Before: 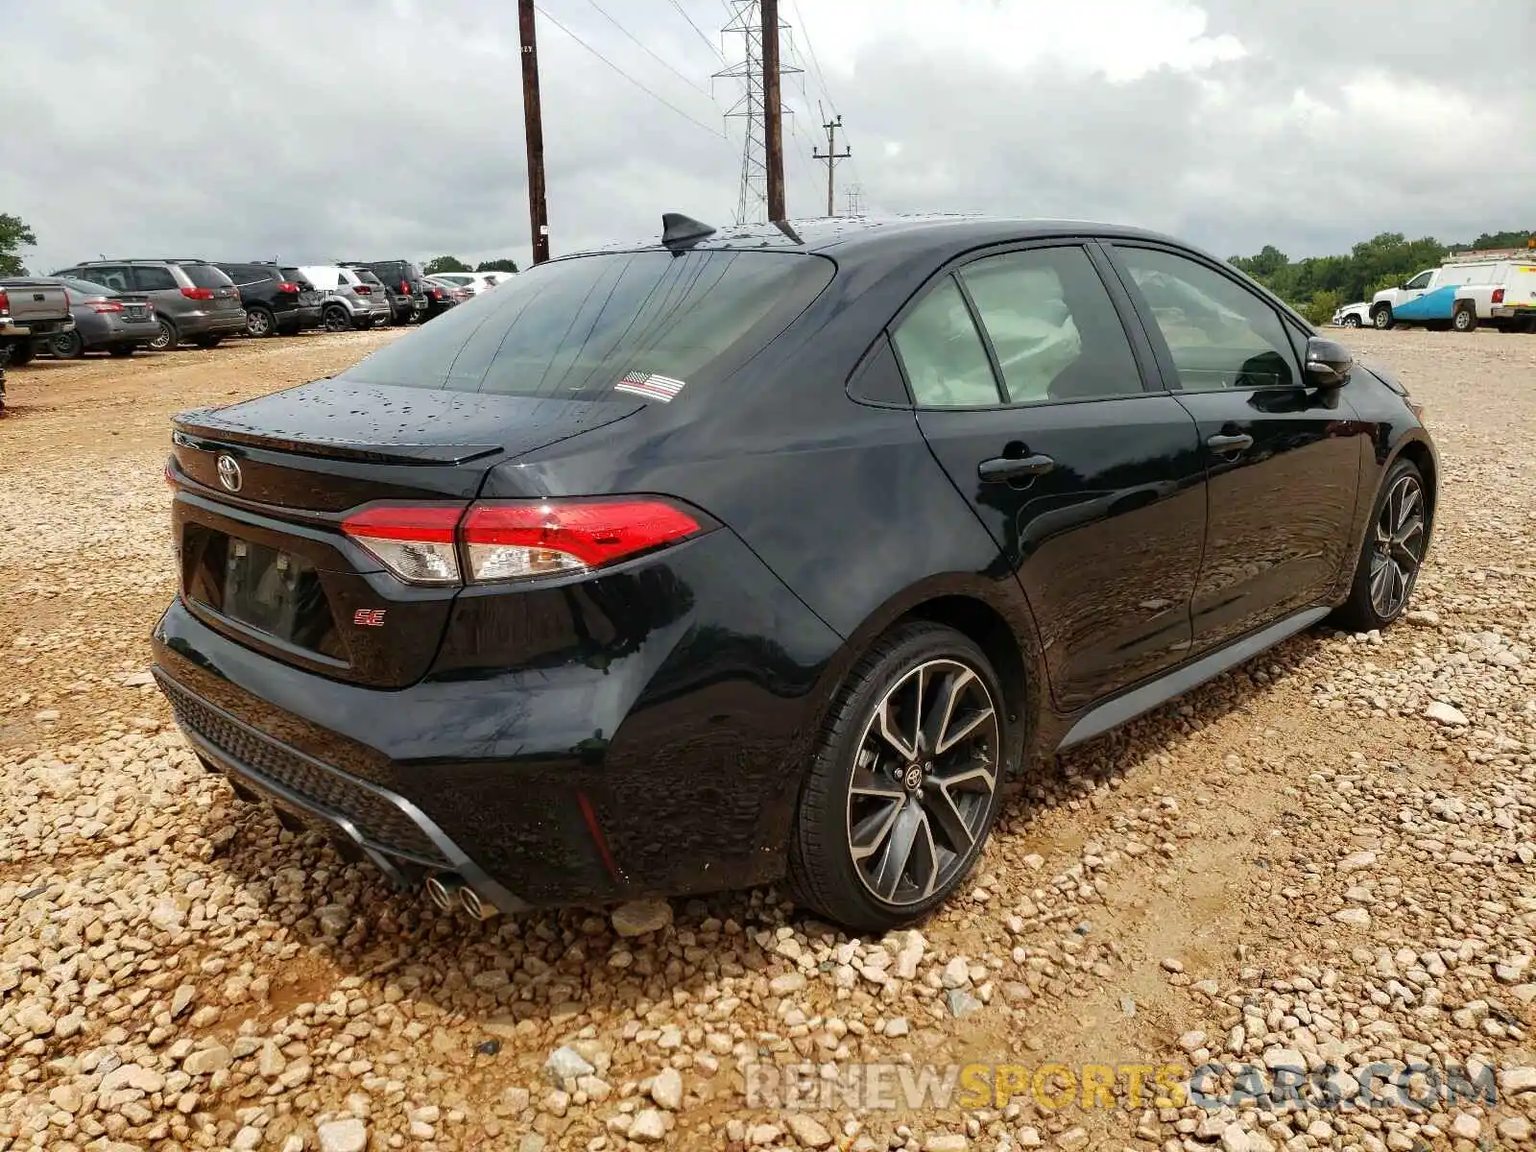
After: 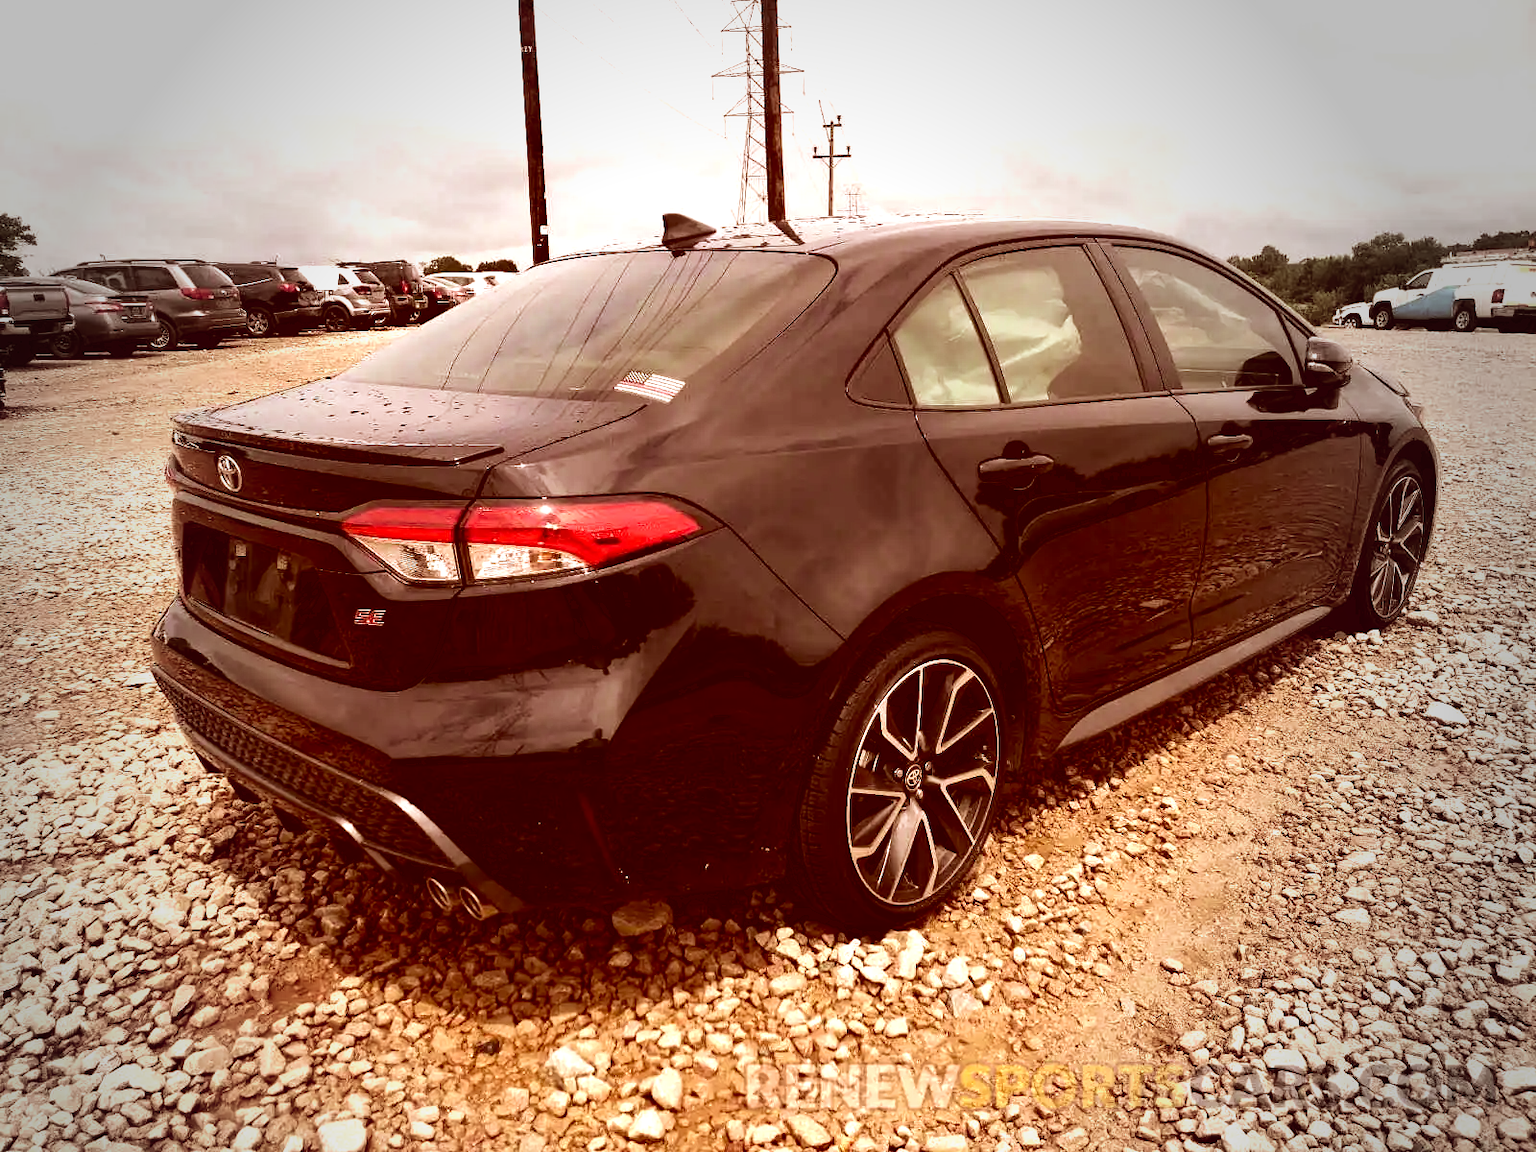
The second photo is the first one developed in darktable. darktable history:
vignetting: fall-off start 64.63%, center (-0.034, 0.148), width/height ratio 0.881
color correction: highlights a* 9.03, highlights b* 8.71, shadows a* 40, shadows b* 40, saturation 0.8
tone equalizer: -8 EV -0.75 EV, -7 EV -0.7 EV, -6 EV -0.6 EV, -5 EV -0.4 EV, -3 EV 0.4 EV, -2 EV 0.6 EV, -1 EV 0.7 EV, +0 EV 0.75 EV, edges refinement/feathering 500, mask exposure compensation -1.57 EV, preserve details no
velvia: on, module defaults
